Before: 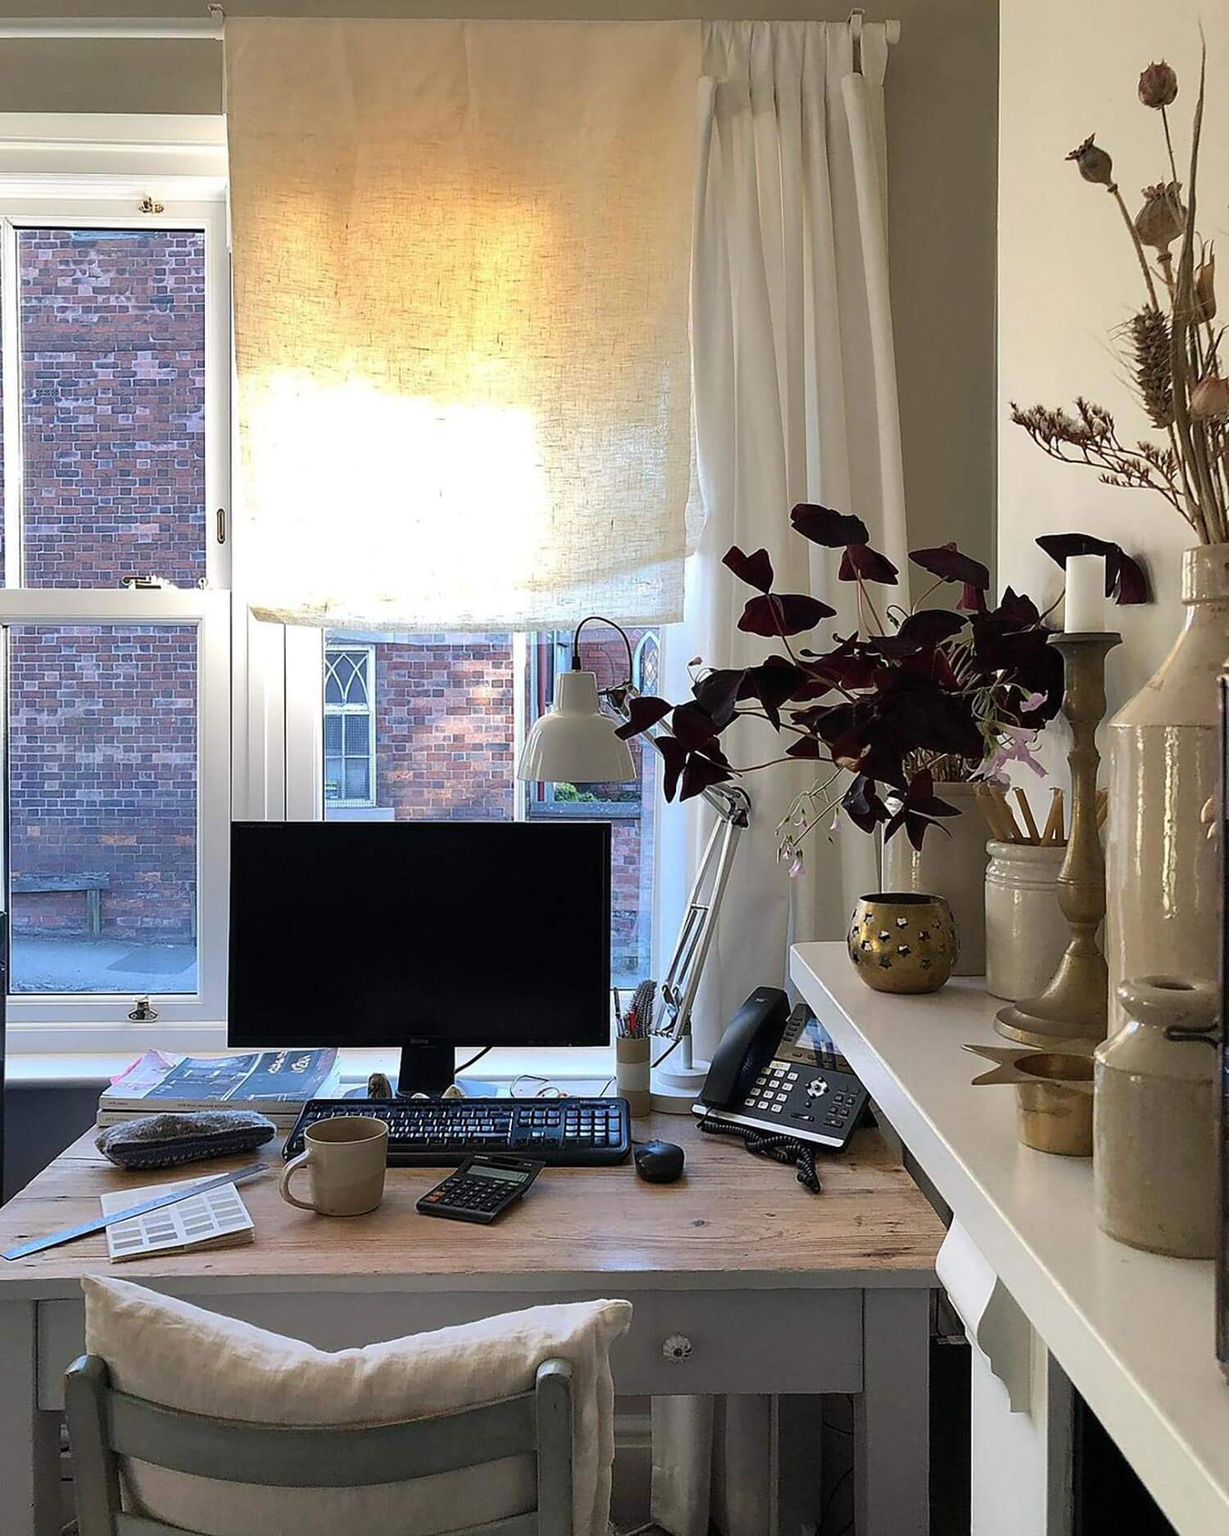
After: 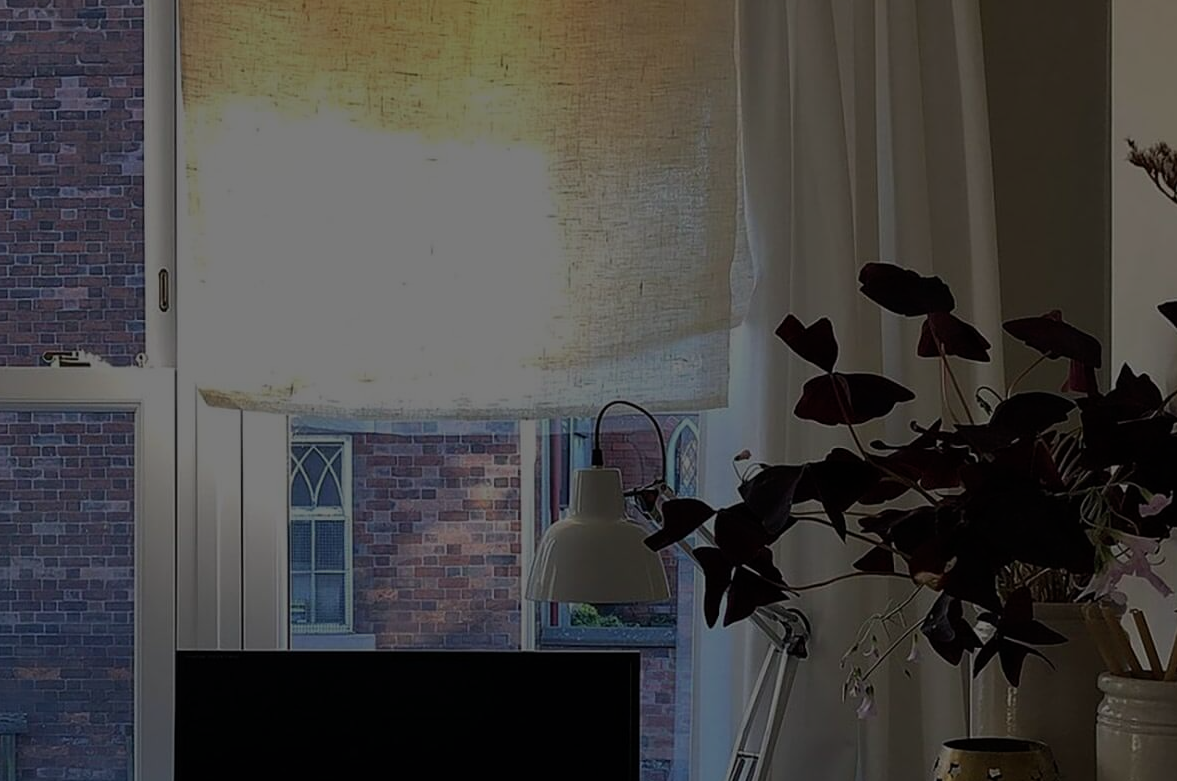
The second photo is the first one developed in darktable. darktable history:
crop: left 7.126%, top 18.786%, right 14.345%, bottom 39.514%
exposure: exposure -2.383 EV, compensate highlight preservation false
